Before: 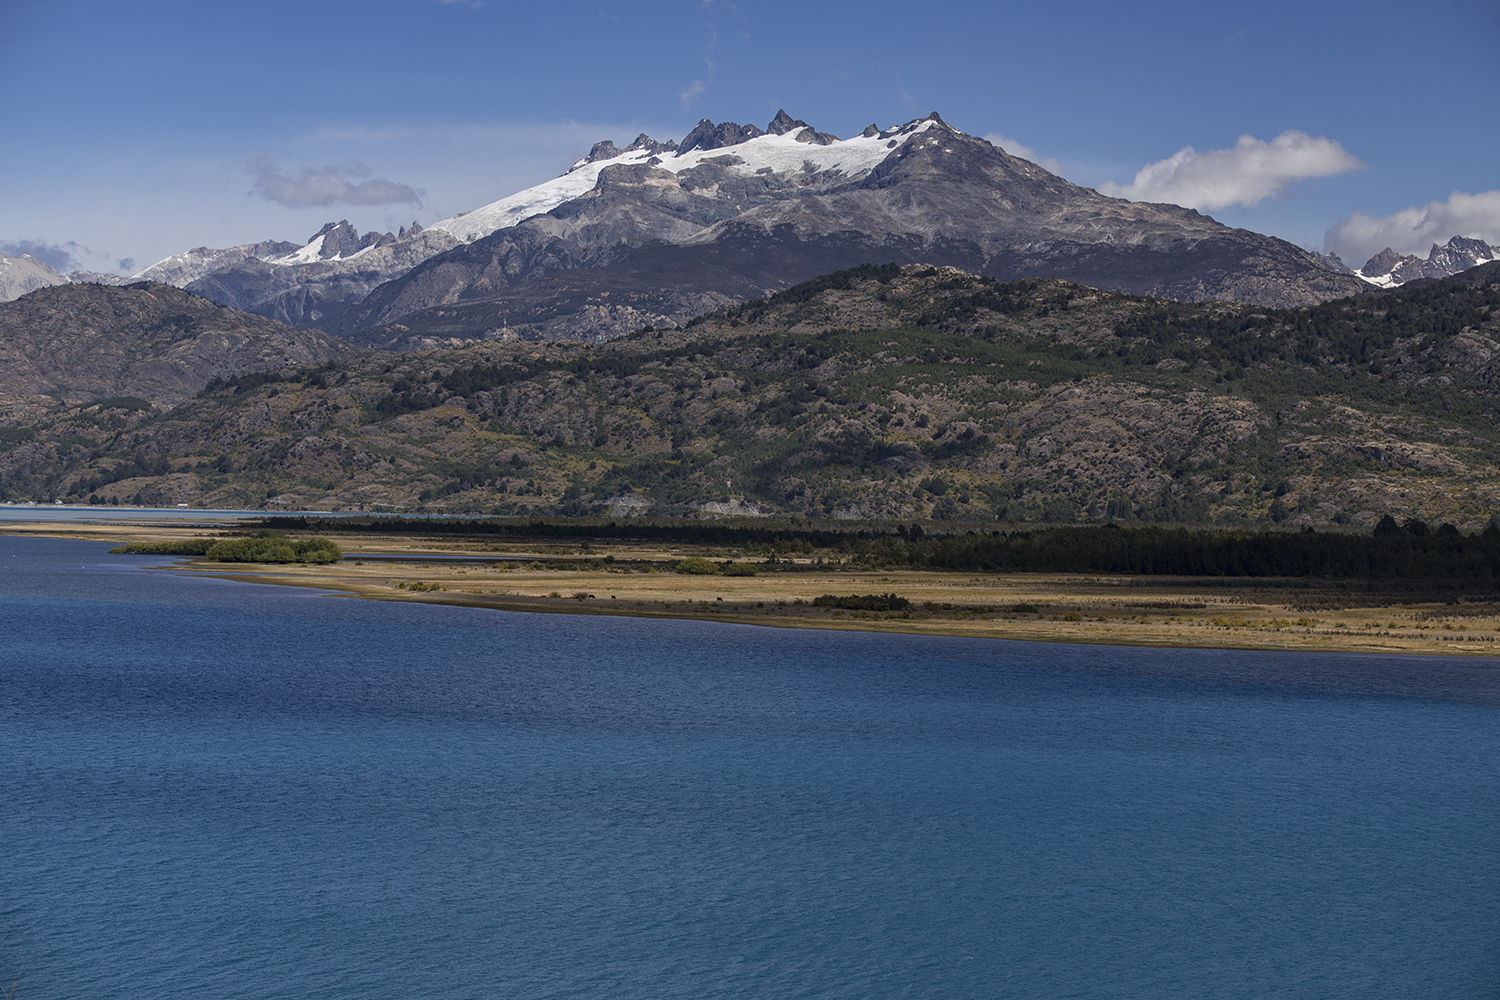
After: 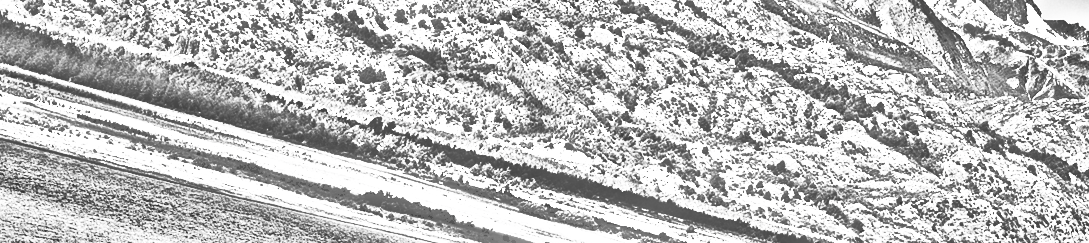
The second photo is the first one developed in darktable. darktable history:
contrast brightness saturation: contrast 0.83, brightness 0.59, saturation 0.59
bloom: size 3%, threshold 100%, strength 0%
local contrast: highlights 100%, shadows 100%, detail 120%, midtone range 0.2
highpass: sharpness 49.79%, contrast boost 49.79%
exposure: exposure 0.197 EV, compensate highlight preservation false
shadows and highlights: highlights color adjustment 0%, low approximation 0.01, soften with gaussian
tone curve: curves: ch0 [(0, 0) (0.003, 0.142) (0.011, 0.142) (0.025, 0.147) (0.044, 0.147) (0.069, 0.152) (0.1, 0.16) (0.136, 0.172) (0.177, 0.193) (0.224, 0.221) (0.277, 0.264) (0.335, 0.322) (0.399, 0.399) (0.468, 0.49) (0.543, 0.593) (0.623, 0.723) (0.709, 0.841) (0.801, 0.925) (0.898, 0.976) (1, 1)], preserve colors none
crop and rotate: angle 16.12°, top 30.835%, bottom 35.653%
